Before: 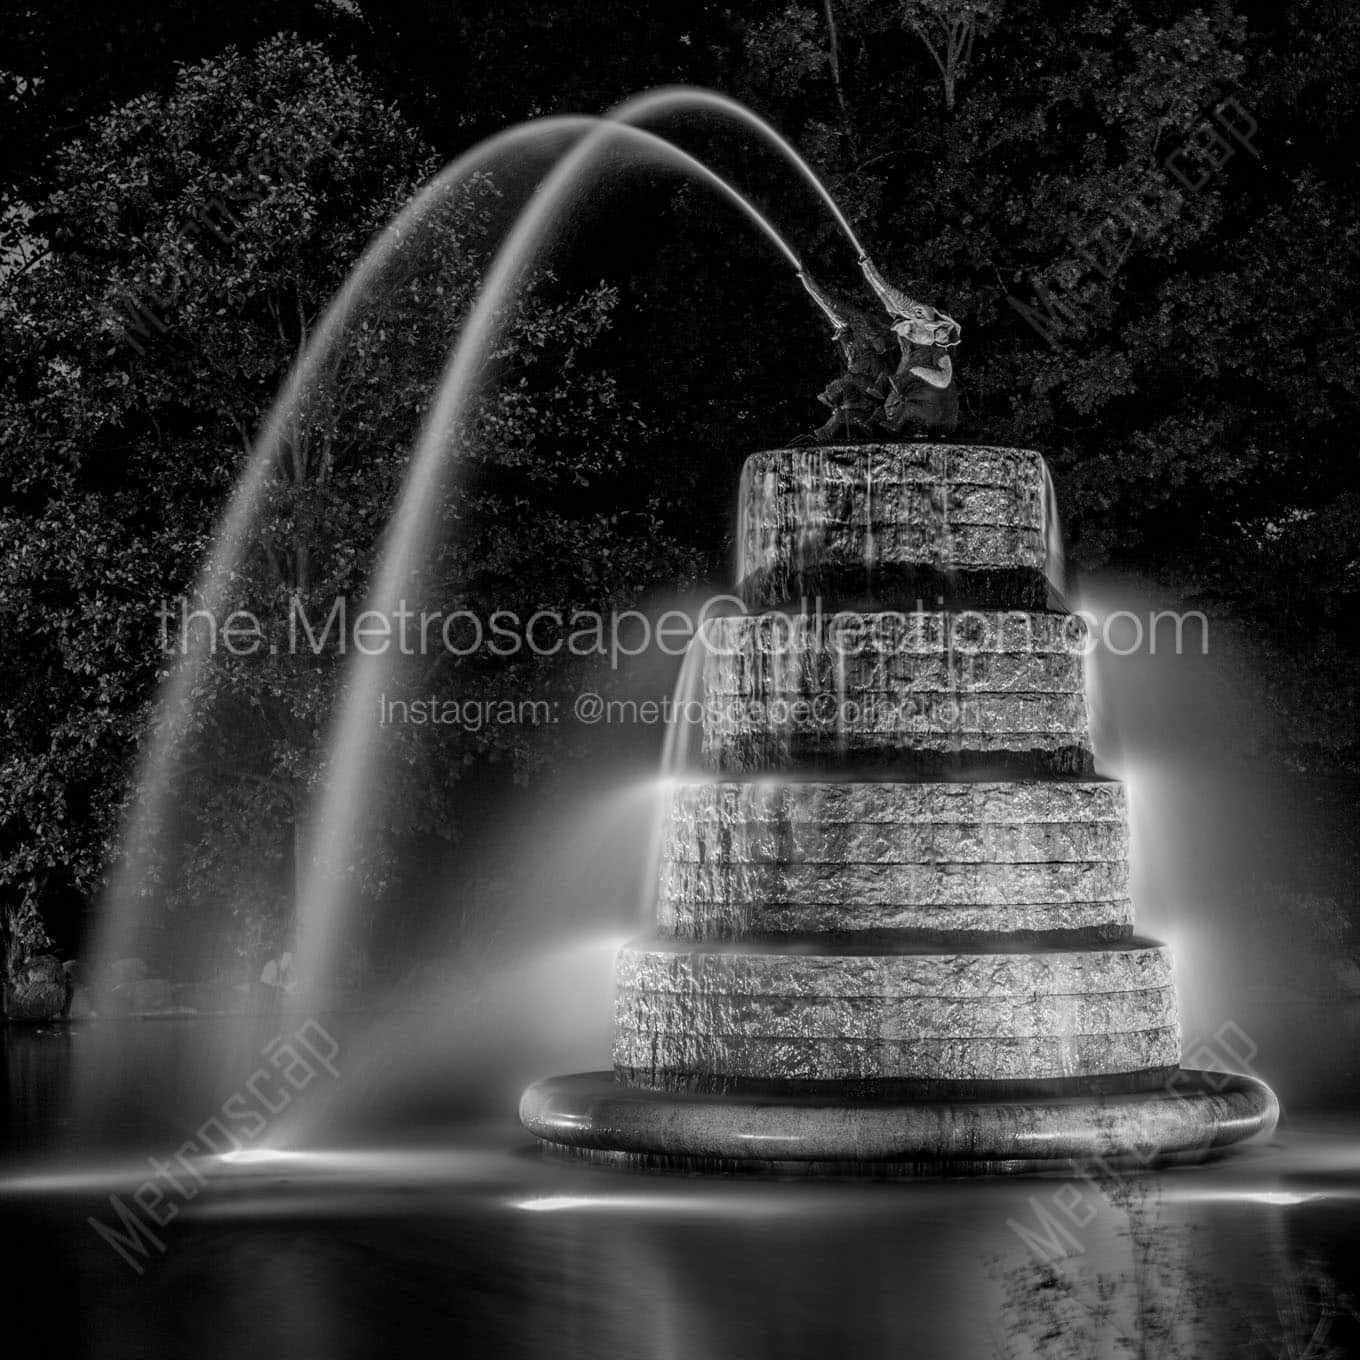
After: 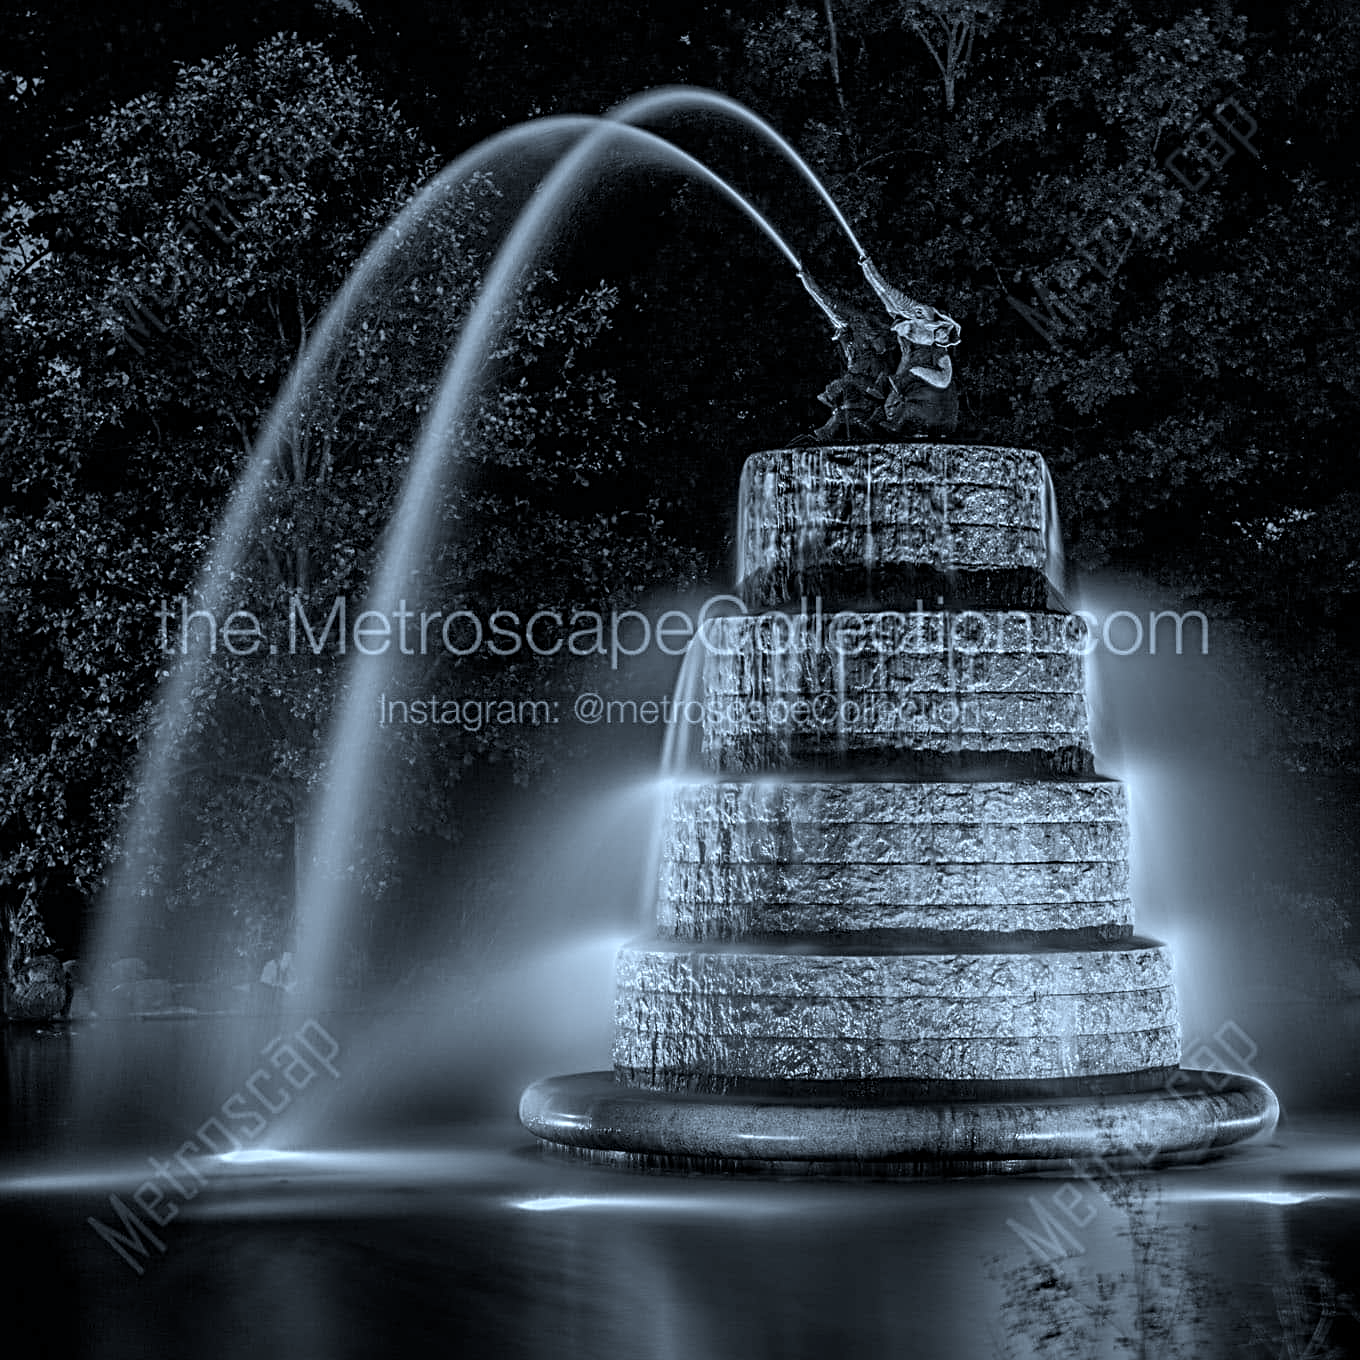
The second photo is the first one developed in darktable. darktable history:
sharpen: radius 3.985
color calibration: output R [1.003, 0.027, -0.041, 0], output G [-0.018, 1.043, -0.038, 0], output B [0.071, -0.086, 1.017, 0], illuminant as shot in camera, x 0.385, y 0.38, temperature 3931.47 K
